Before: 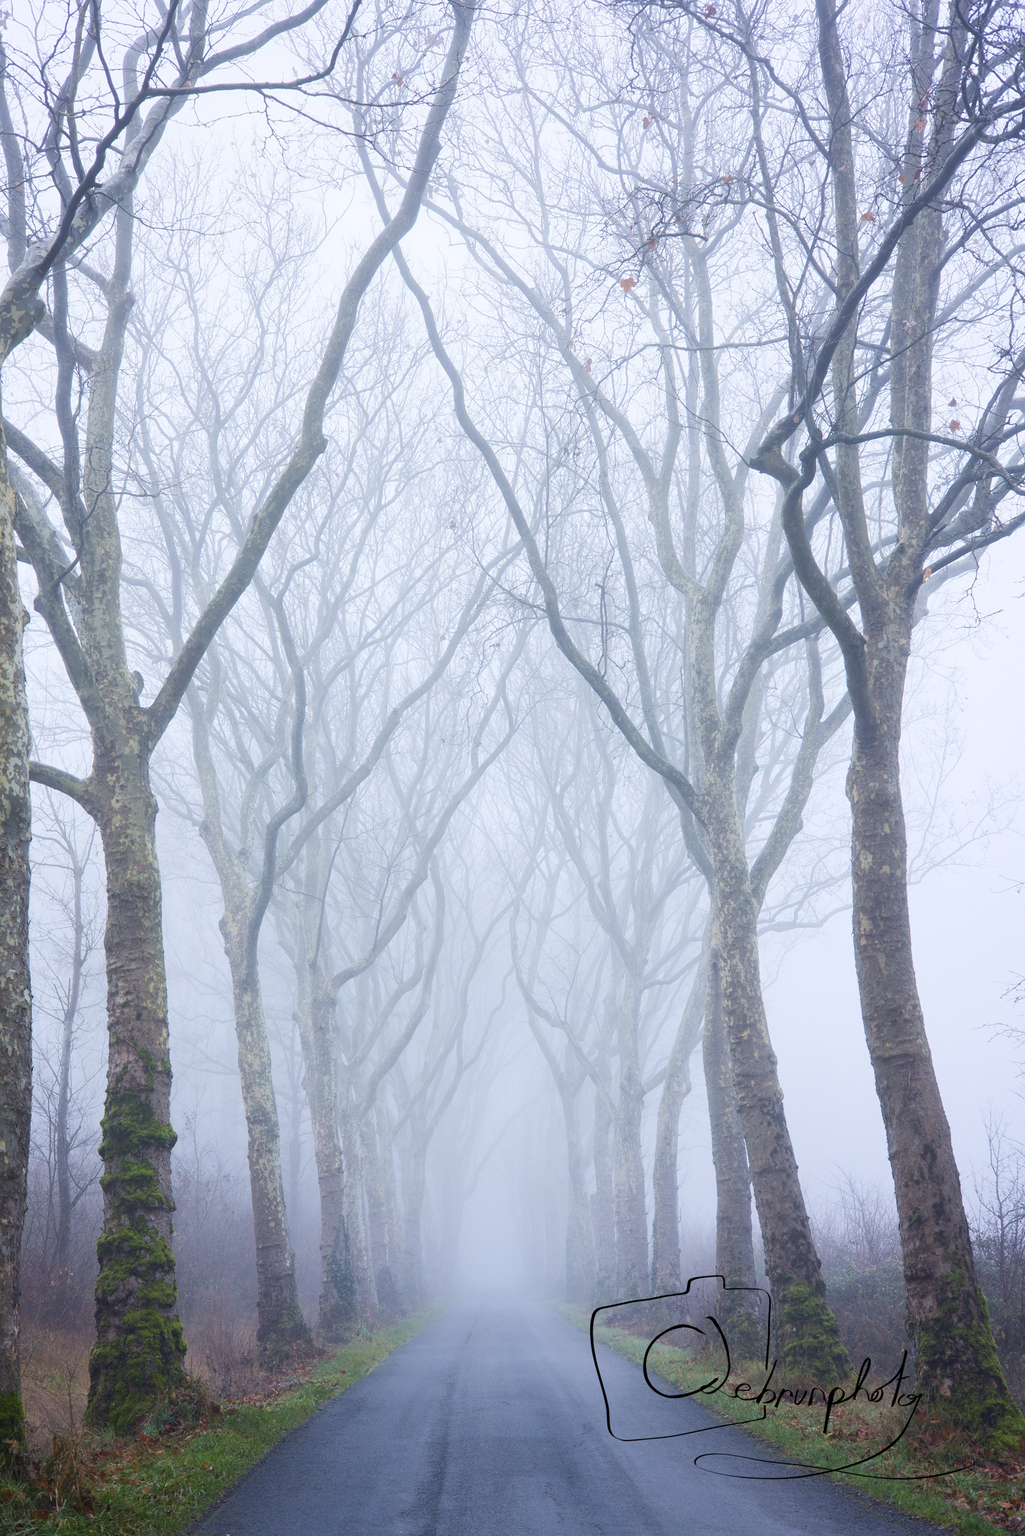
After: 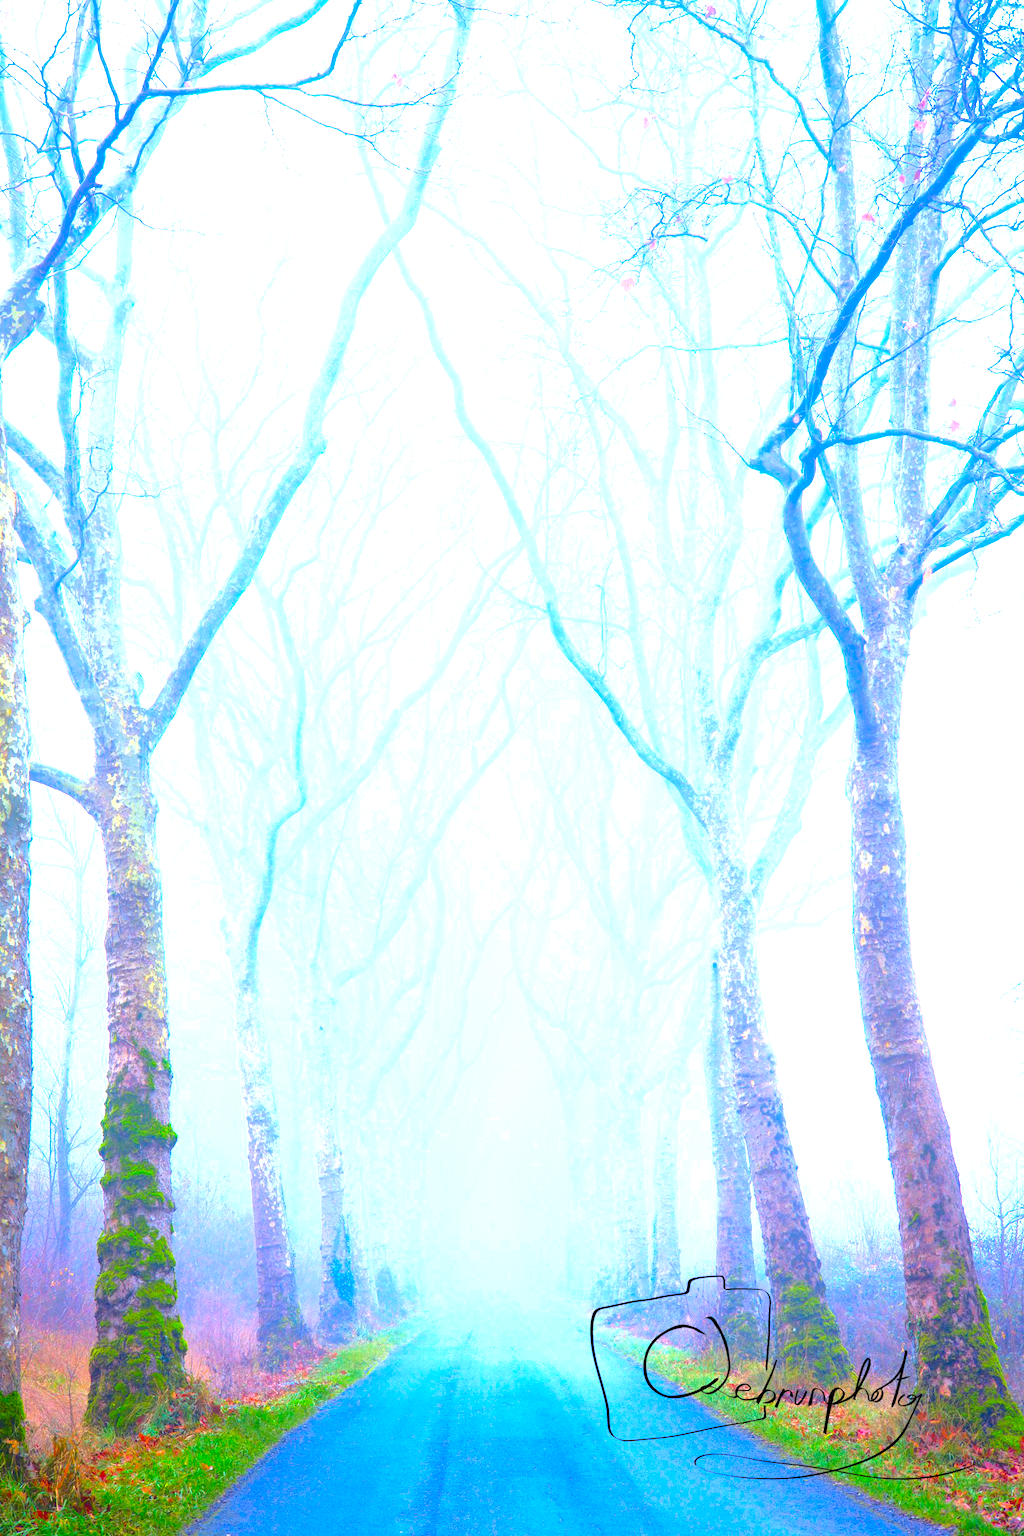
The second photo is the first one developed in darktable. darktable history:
color correction: highlights b* -0.034, saturation 2.95
tone curve: curves: ch0 [(0, 0) (0.003, 0.139) (0.011, 0.14) (0.025, 0.138) (0.044, 0.14) (0.069, 0.149) (0.1, 0.161) (0.136, 0.179) (0.177, 0.203) (0.224, 0.245) (0.277, 0.302) (0.335, 0.382) (0.399, 0.461) (0.468, 0.546) (0.543, 0.614) (0.623, 0.687) (0.709, 0.758) (0.801, 0.84) (0.898, 0.912) (1, 1)], color space Lab, independent channels
exposure: black level correction 0.001, exposure 1.713 EV, compensate highlight preservation false
shadows and highlights: shadows -20.21, white point adjustment -2.06, highlights -34.78
